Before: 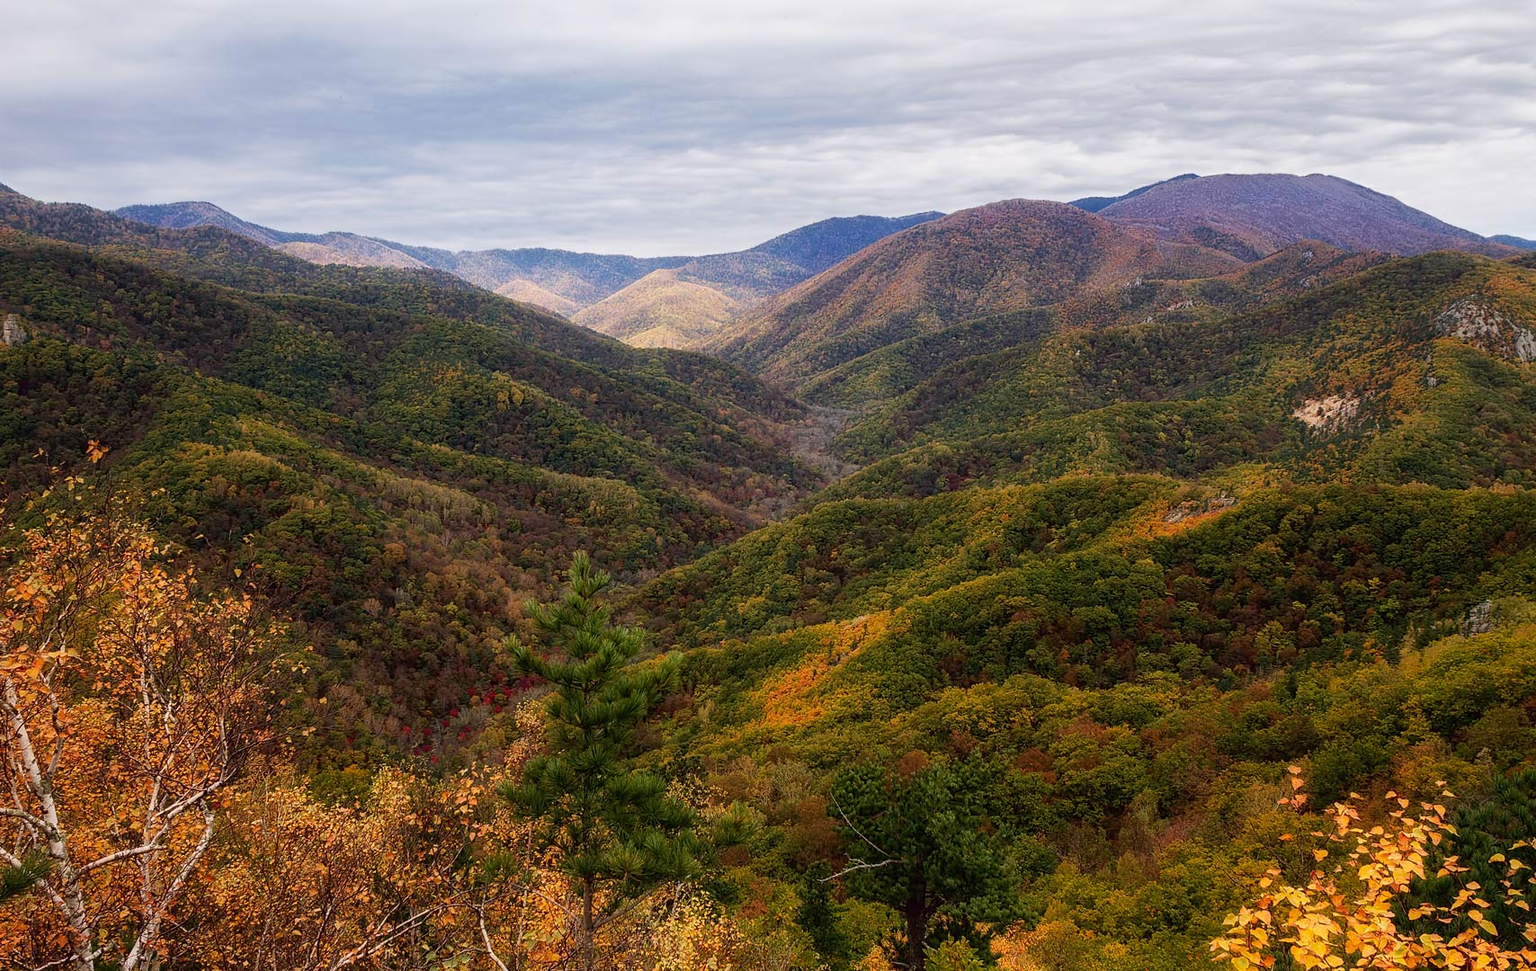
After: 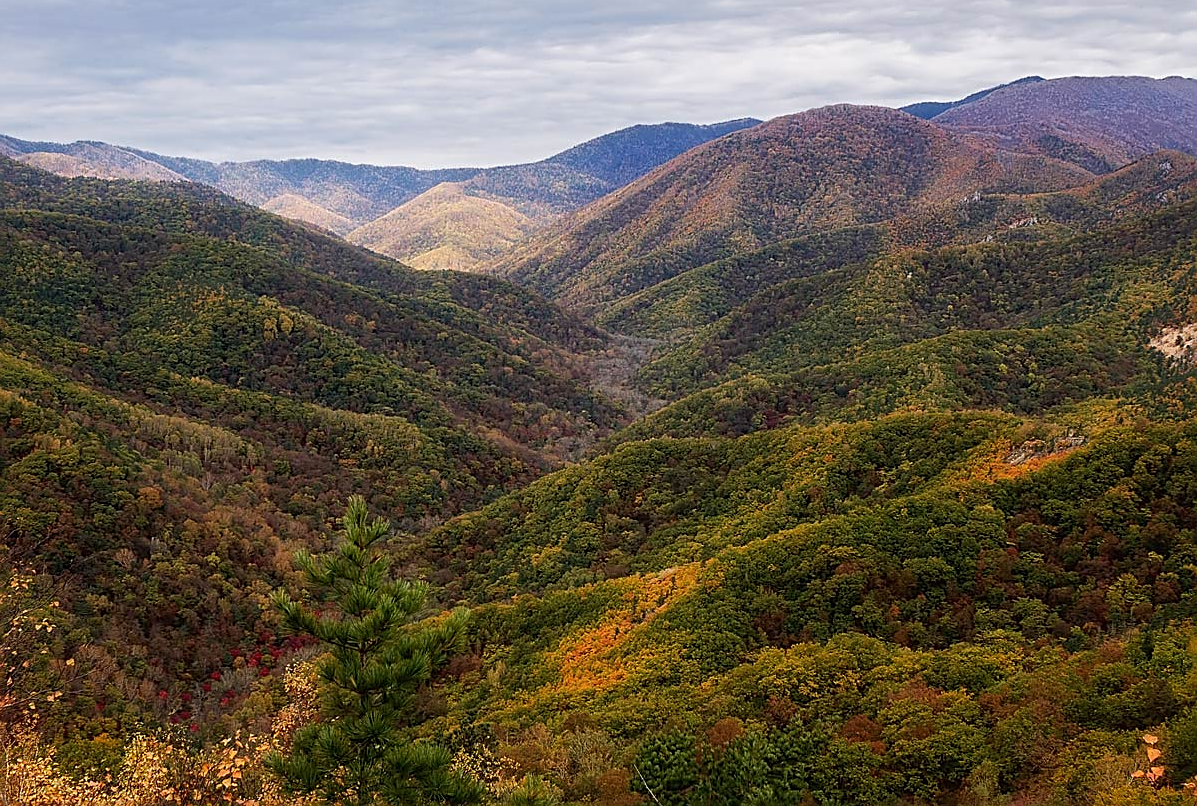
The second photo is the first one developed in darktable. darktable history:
sharpen: amount 0.594
crop and rotate: left 16.97%, top 10.937%, right 12.911%, bottom 14.433%
